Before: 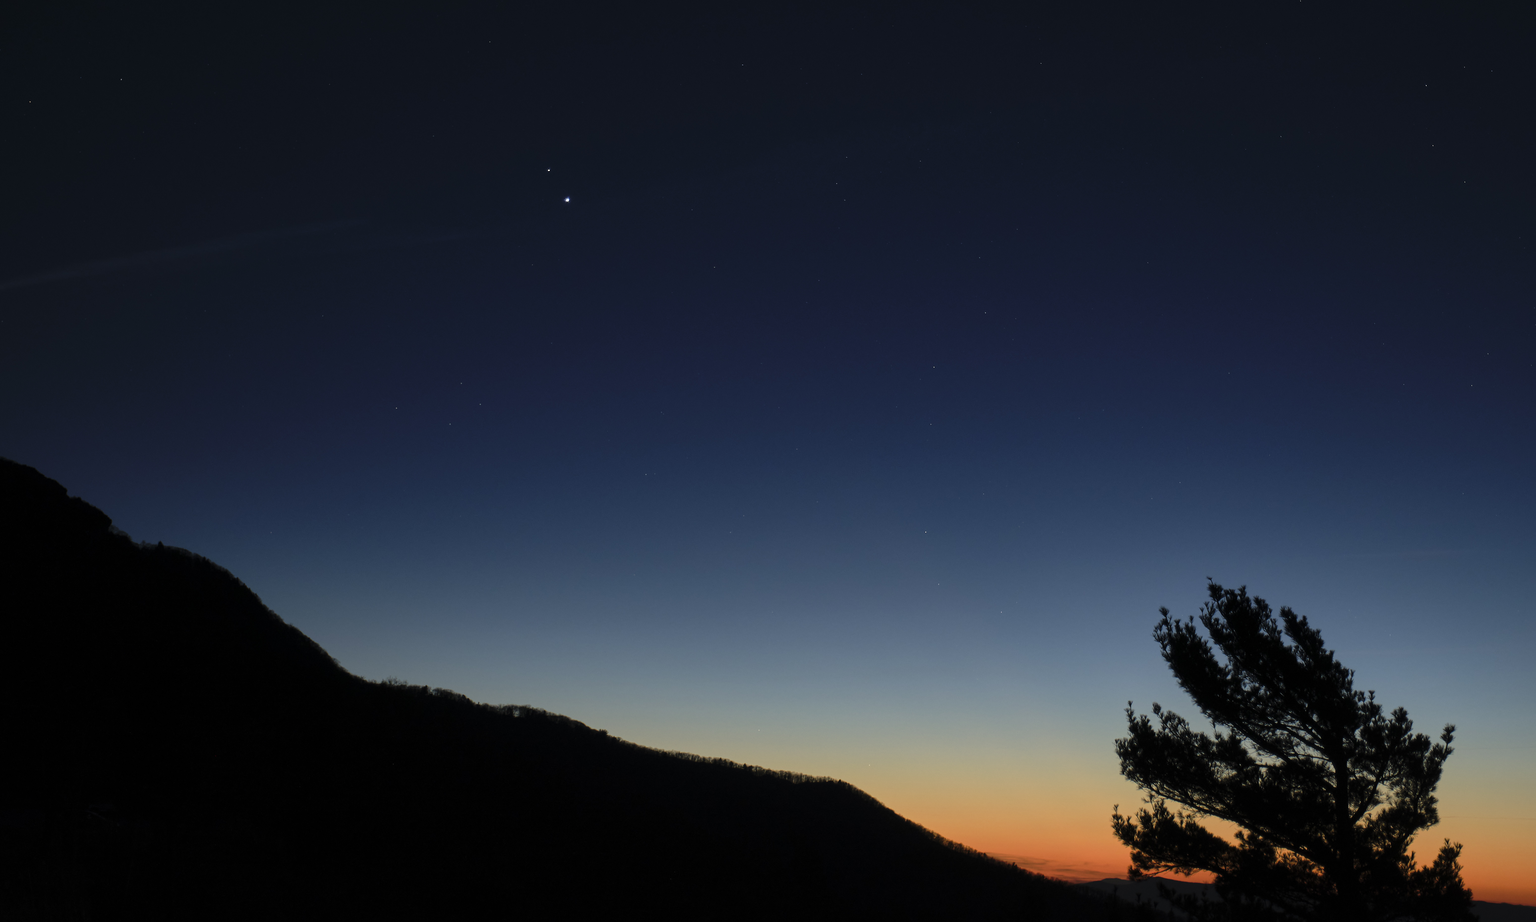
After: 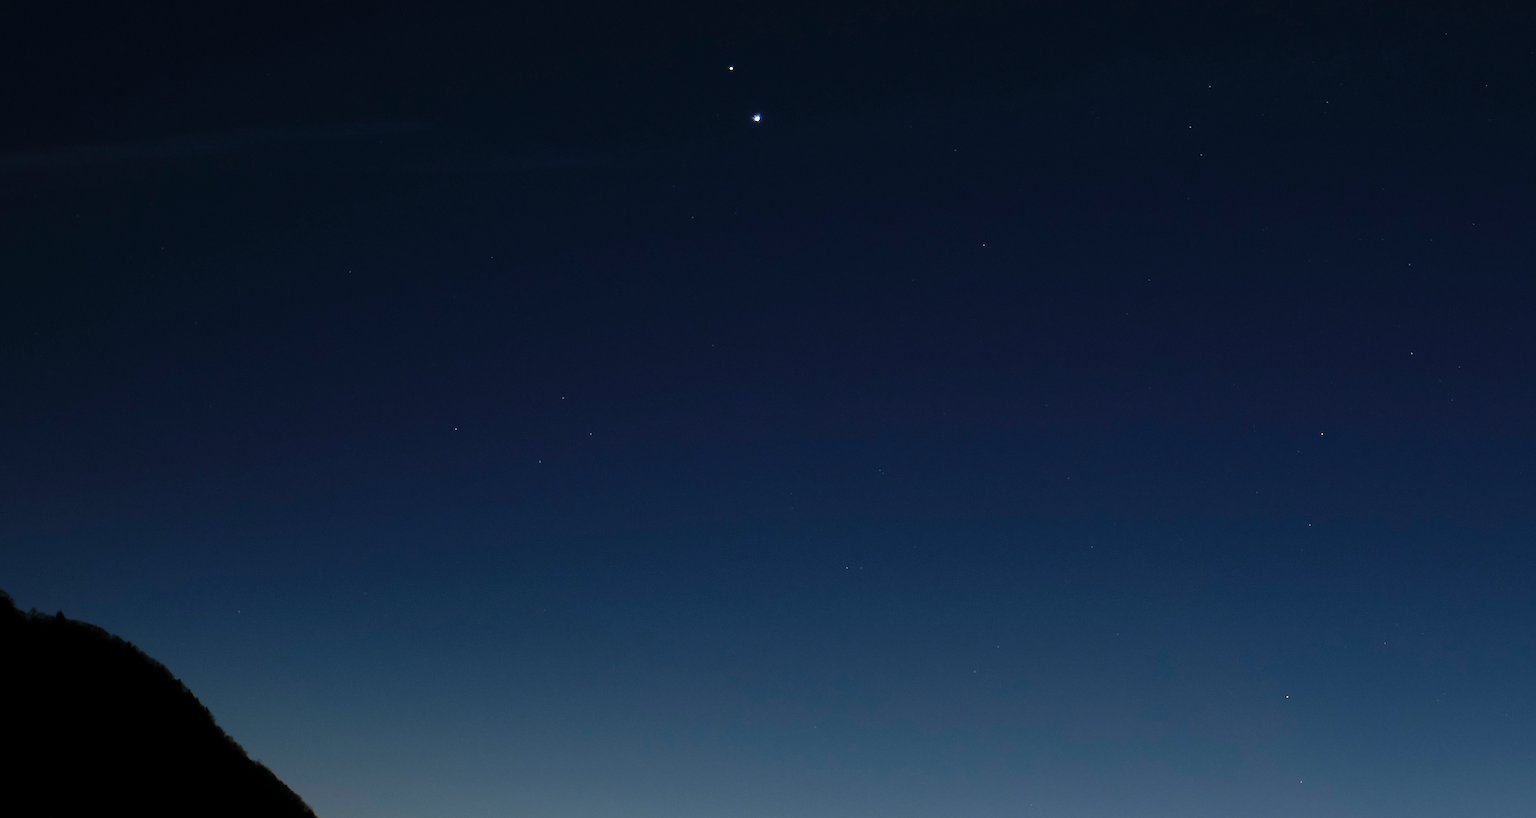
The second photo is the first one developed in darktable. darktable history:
crop and rotate: angle -4.67°, left 2.102%, top 7.03%, right 27.389%, bottom 30.341%
sharpen: amount 0.2
